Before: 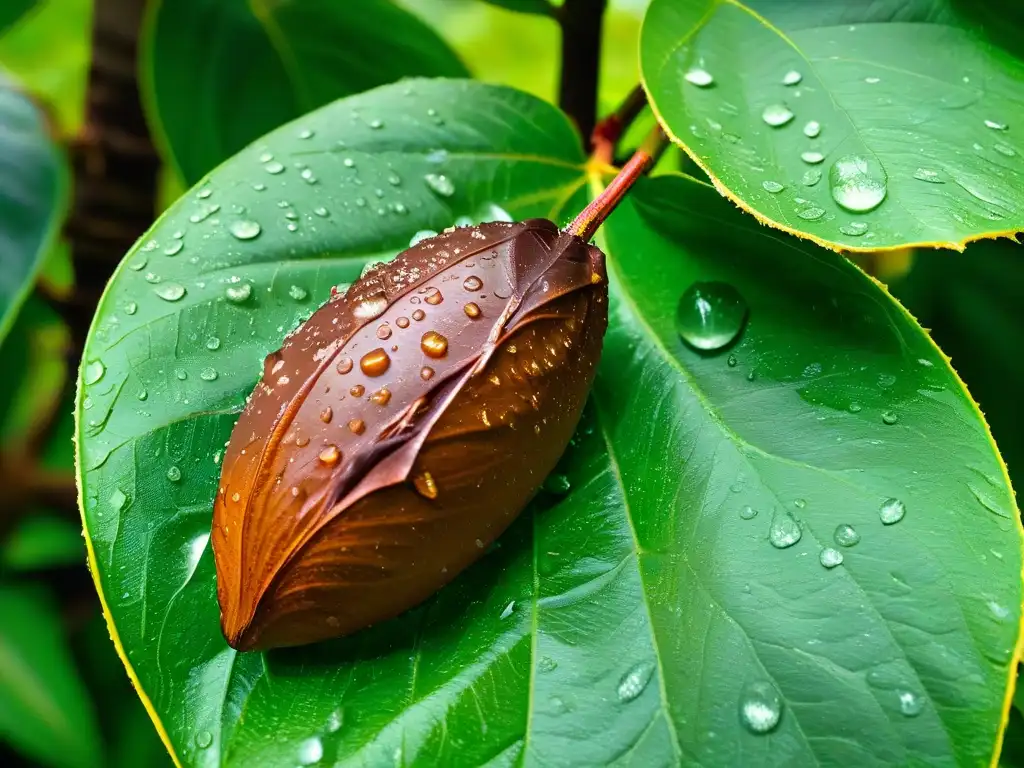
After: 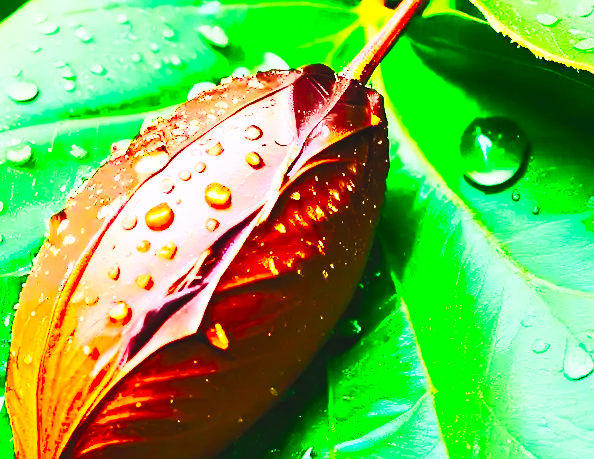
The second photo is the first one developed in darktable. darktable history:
crop and rotate: left 22.13%, top 22.054%, right 22.026%, bottom 22.102%
contrast brightness saturation: contrast 1, brightness 1, saturation 1
tone equalizer: -8 EV -0.75 EV, -7 EV -0.7 EV, -6 EV -0.6 EV, -5 EV -0.4 EV, -3 EV 0.4 EV, -2 EV 0.6 EV, -1 EV 0.7 EV, +0 EV 0.75 EV, edges refinement/feathering 500, mask exposure compensation -1.57 EV, preserve details no
base curve: curves: ch0 [(0, 0) (0.028, 0.03) (0.121, 0.232) (0.46, 0.748) (0.859, 0.968) (1, 1)], preserve colors none
rotate and perspective: rotation -3.18°, automatic cropping off
